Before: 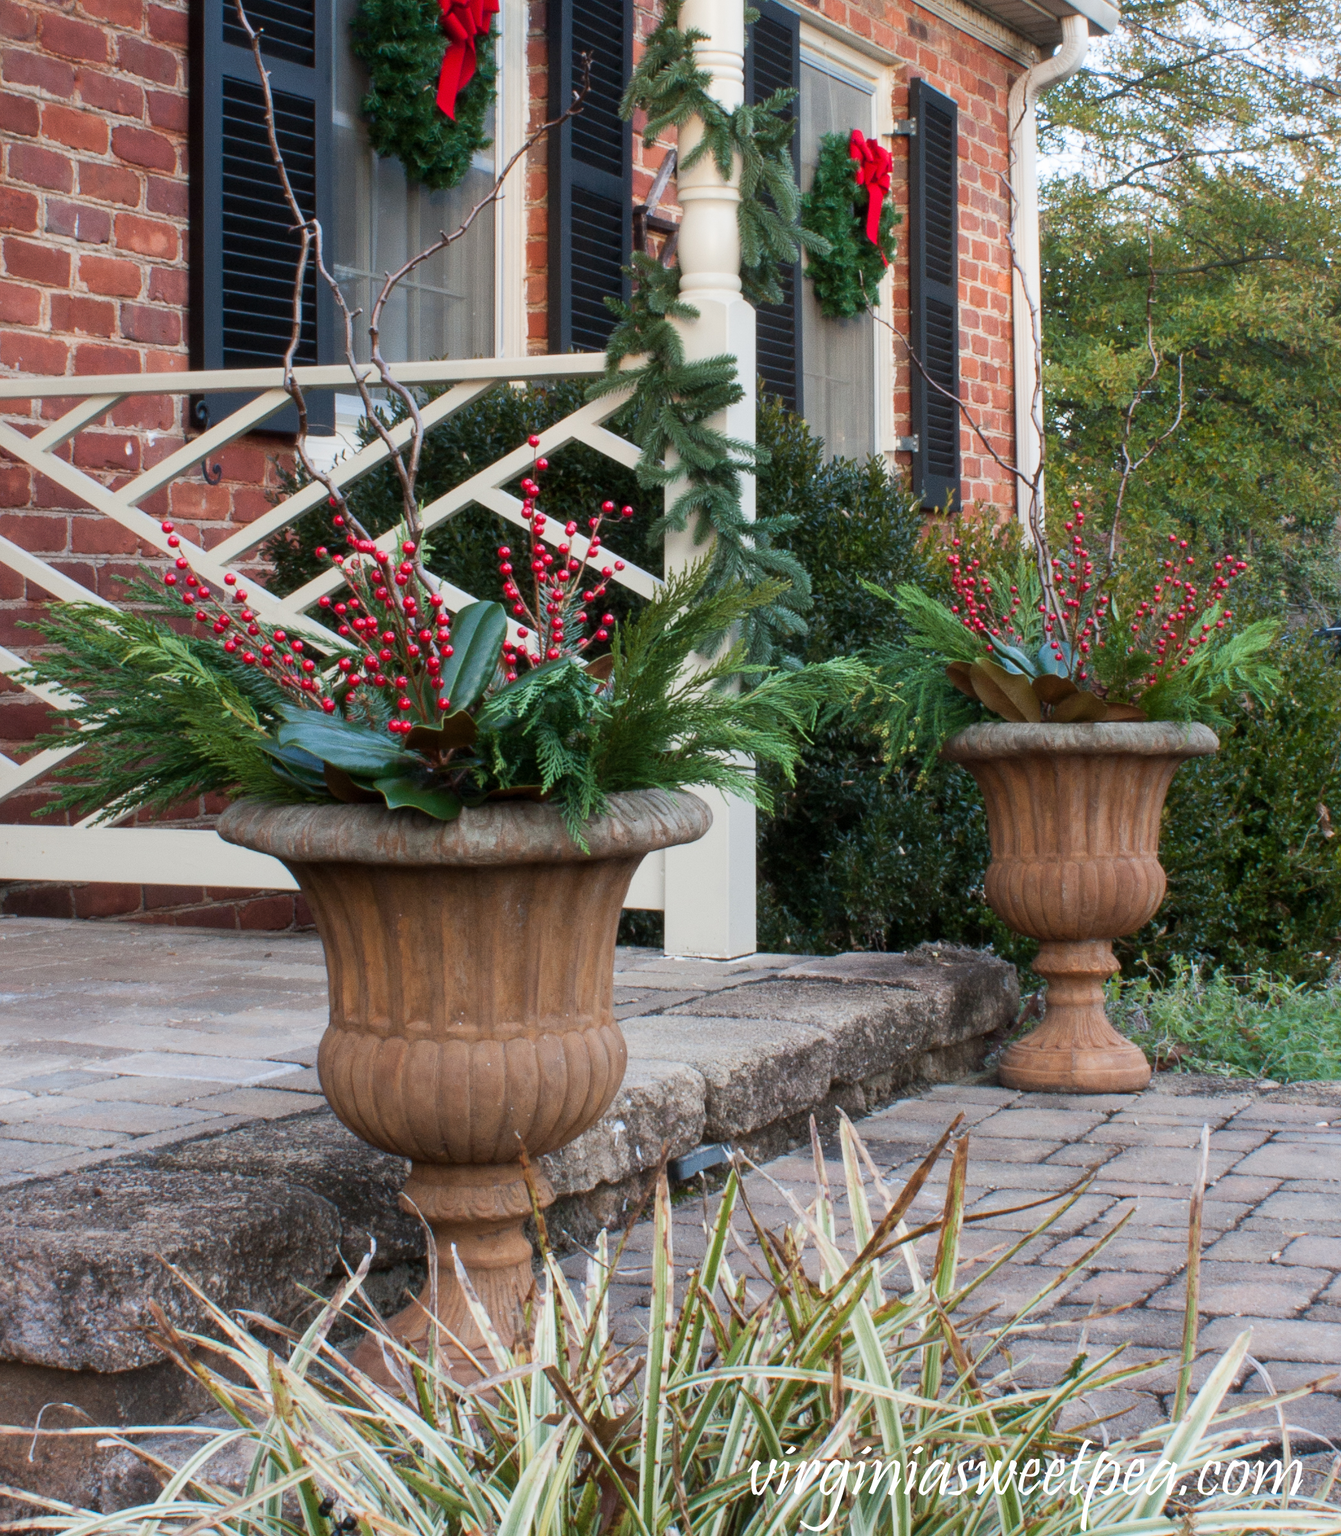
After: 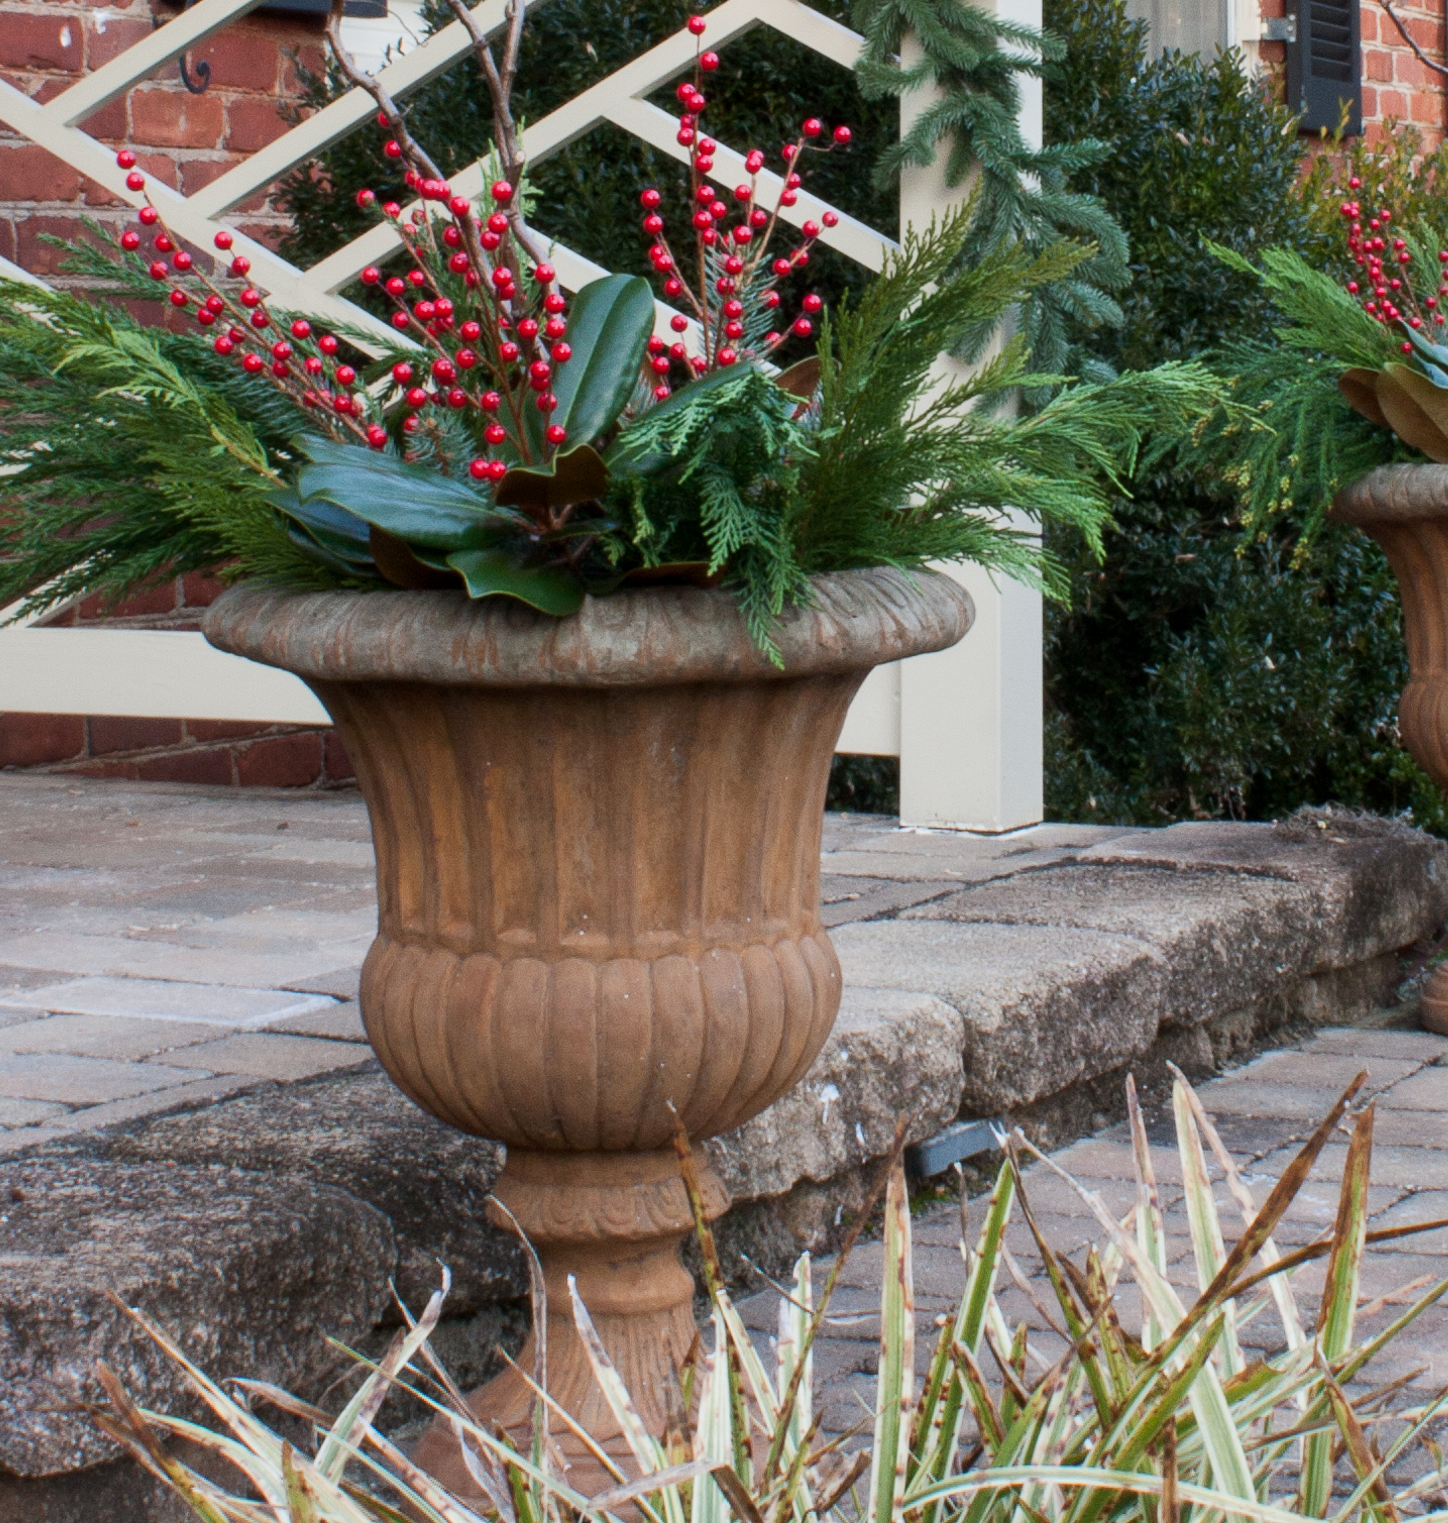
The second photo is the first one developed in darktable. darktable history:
crop: left 6.488%, top 27.668%, right 24.183%, bottom 8.656%
exposure: black level correction 0.001, compensate highlight preservation false
